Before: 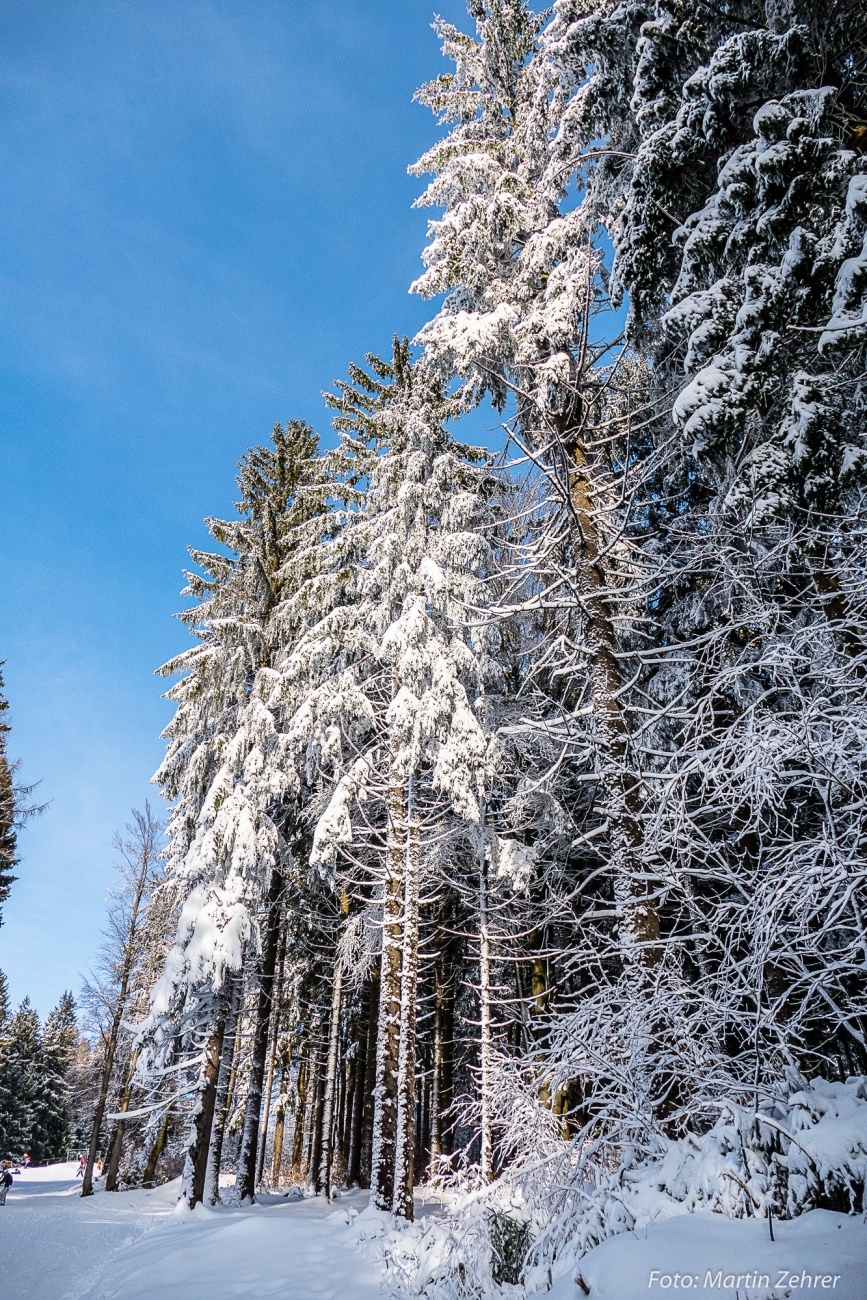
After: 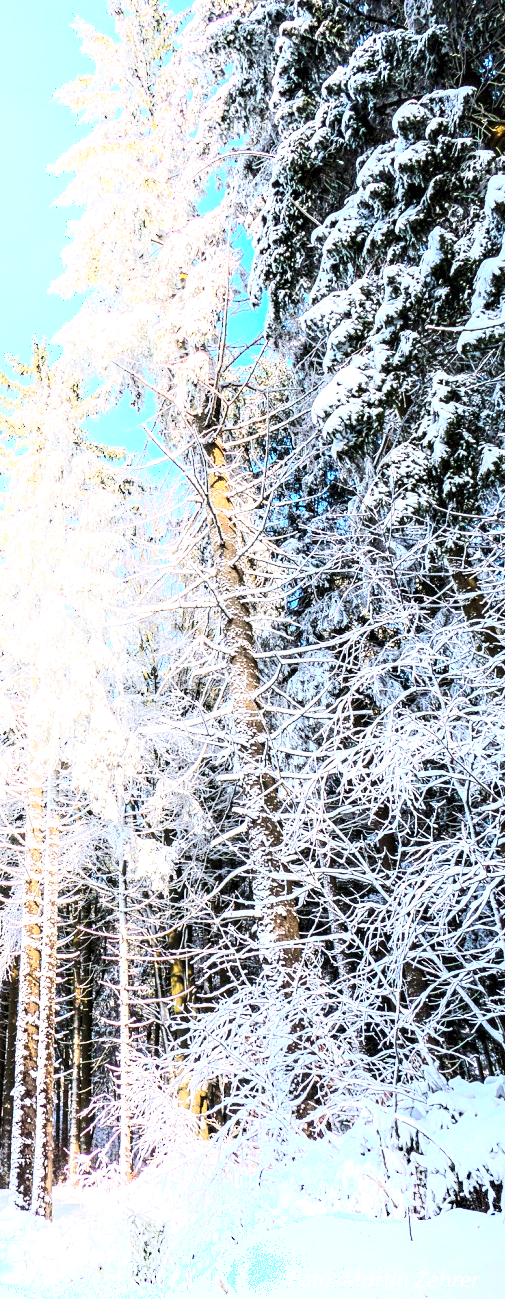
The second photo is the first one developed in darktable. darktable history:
shadows and highlights: shadows -55.98, highlights 86.29, soften with gaussian
crop: left 41.641%
contrast brightness saturation: contrast 0.24, brightness 0.269, saturation 0.393
exposure: black level correction 0.001, exposure 1.131 EV, compensate exposure bias true, compensate highlight preservation false
